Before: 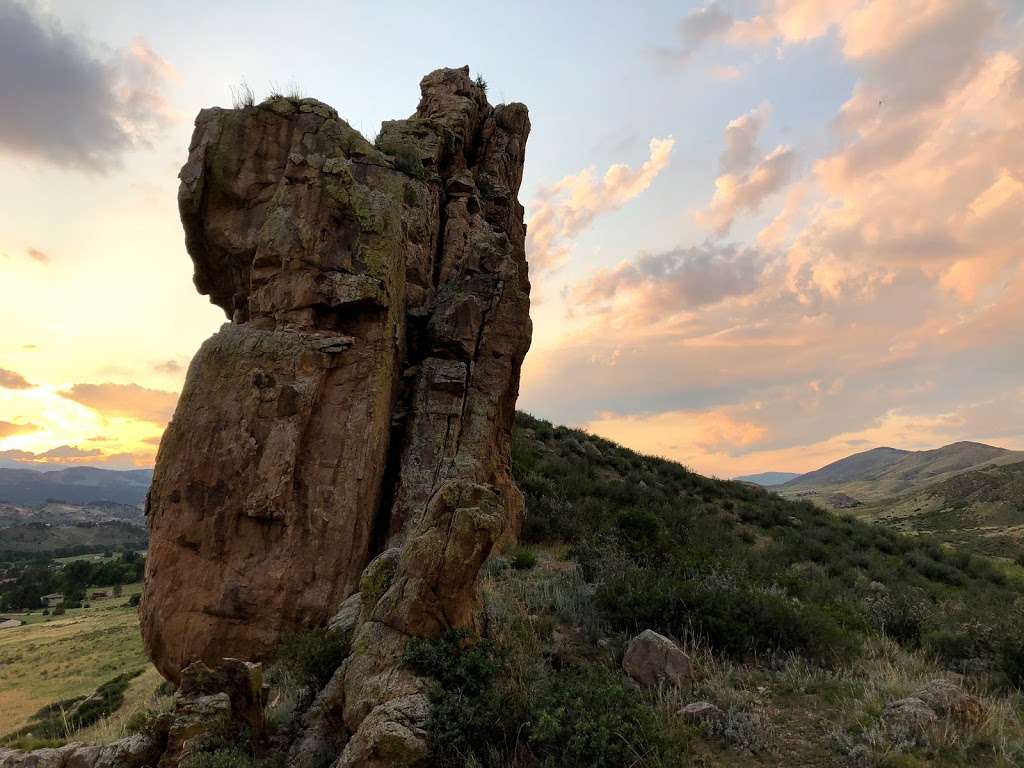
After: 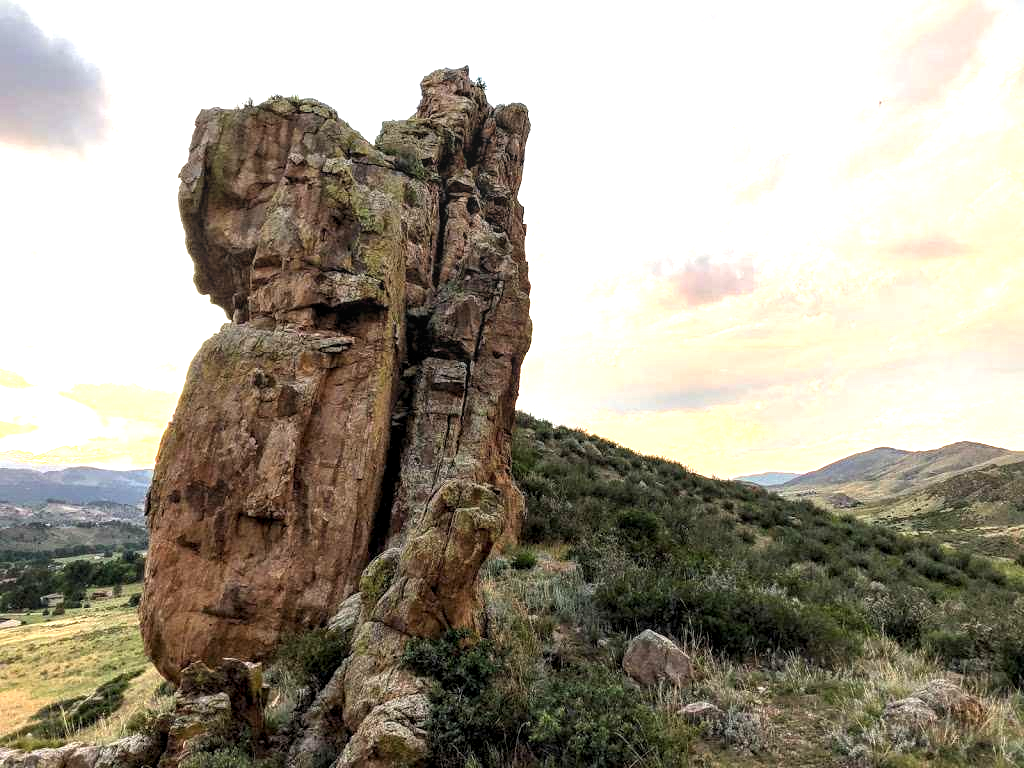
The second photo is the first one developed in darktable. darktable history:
local contrast: detail 142%
levels: levels [0.016, 0.484, 0.953]
exposure: black level correction 0, exposure 1.105 EV, compensate exposure bias true, compensate highlight preservation false
